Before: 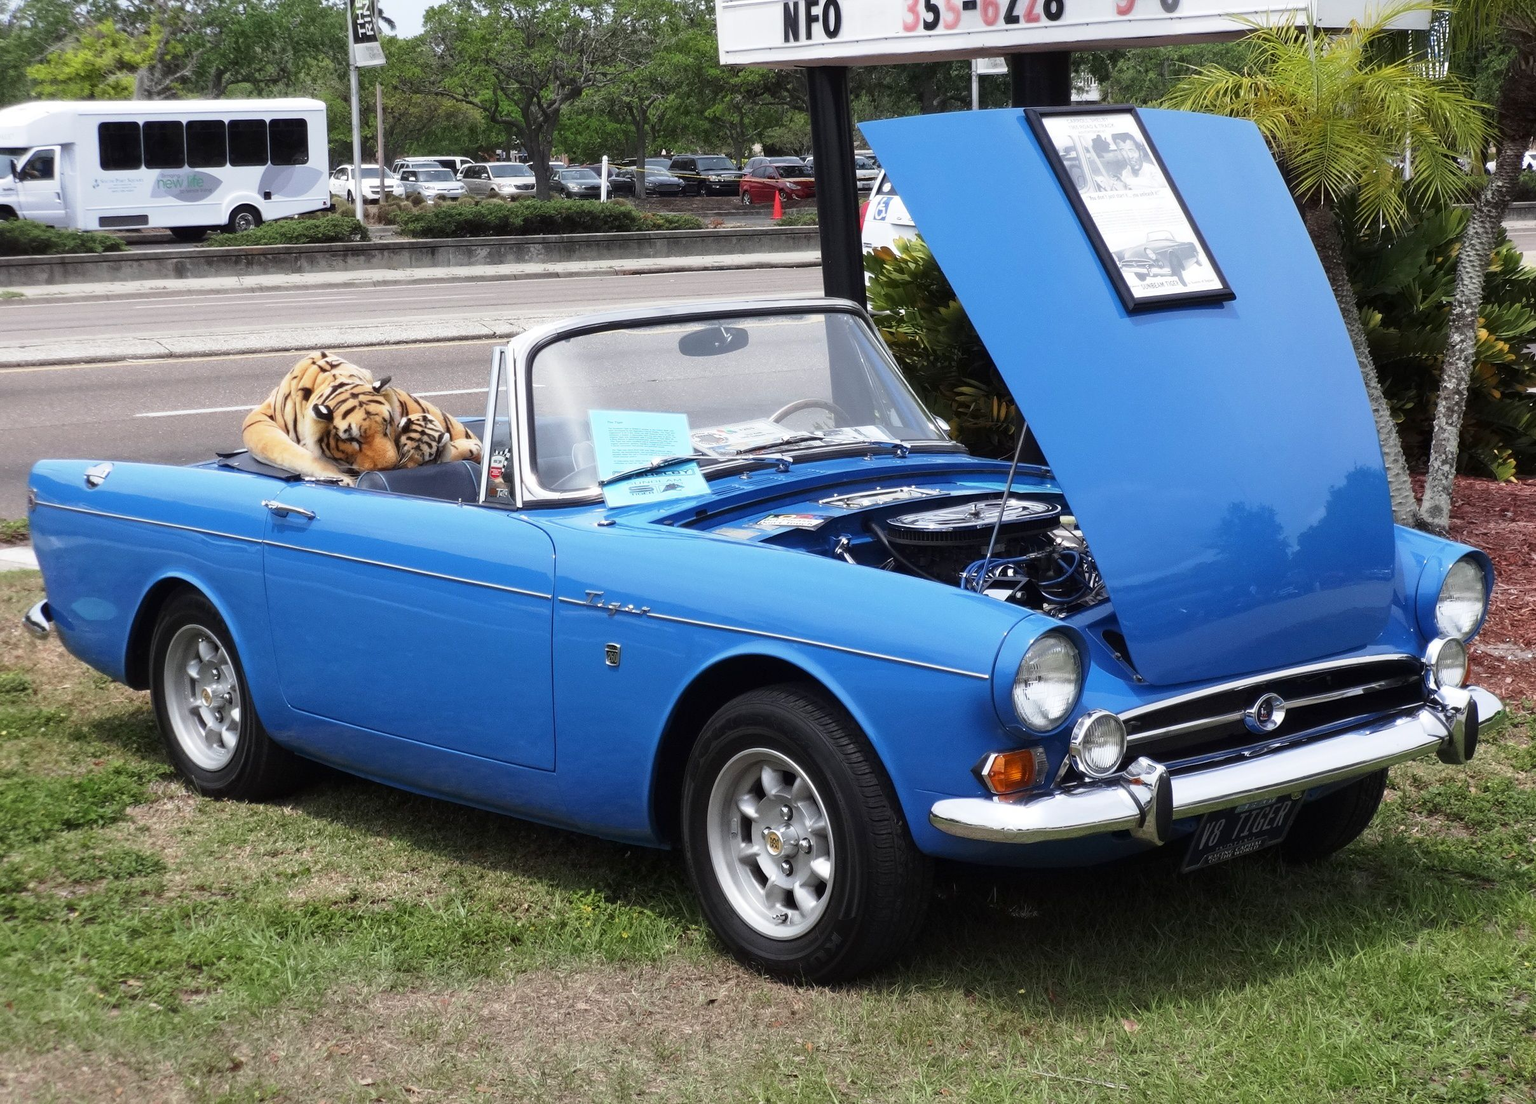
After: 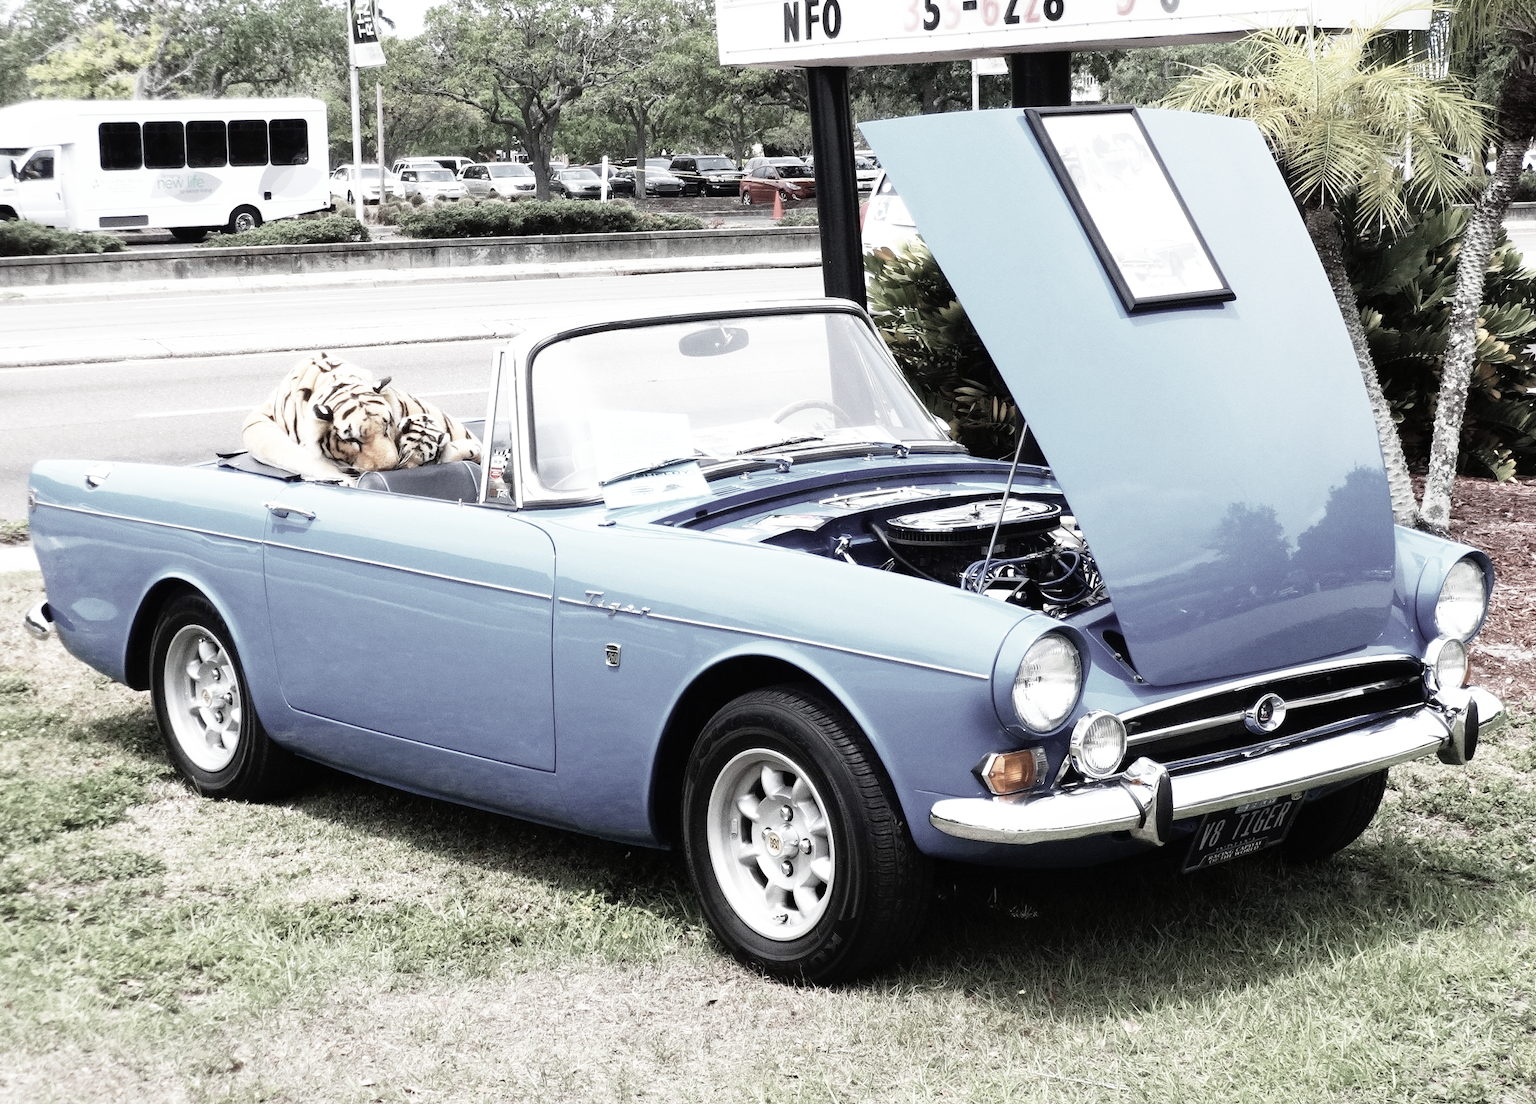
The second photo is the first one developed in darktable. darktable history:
exposure: exposure 0.2 EV, compensate highlight preservation false
base curve: curves: ch0 [(0, 0) (0.012, 0.01) (0.073, 0.168) (0.31, 0.711) (0.645, 0.957) (1, 1)], preserve colors none
color zones: curves: ch1 [(0, 0.153) (0.143, 0.15) (0.286, 0.151) (0.429, 0.152) (0.571, 0.152) (0.714, 0.151) (0.857, 0.151) (1, 0.153)]
